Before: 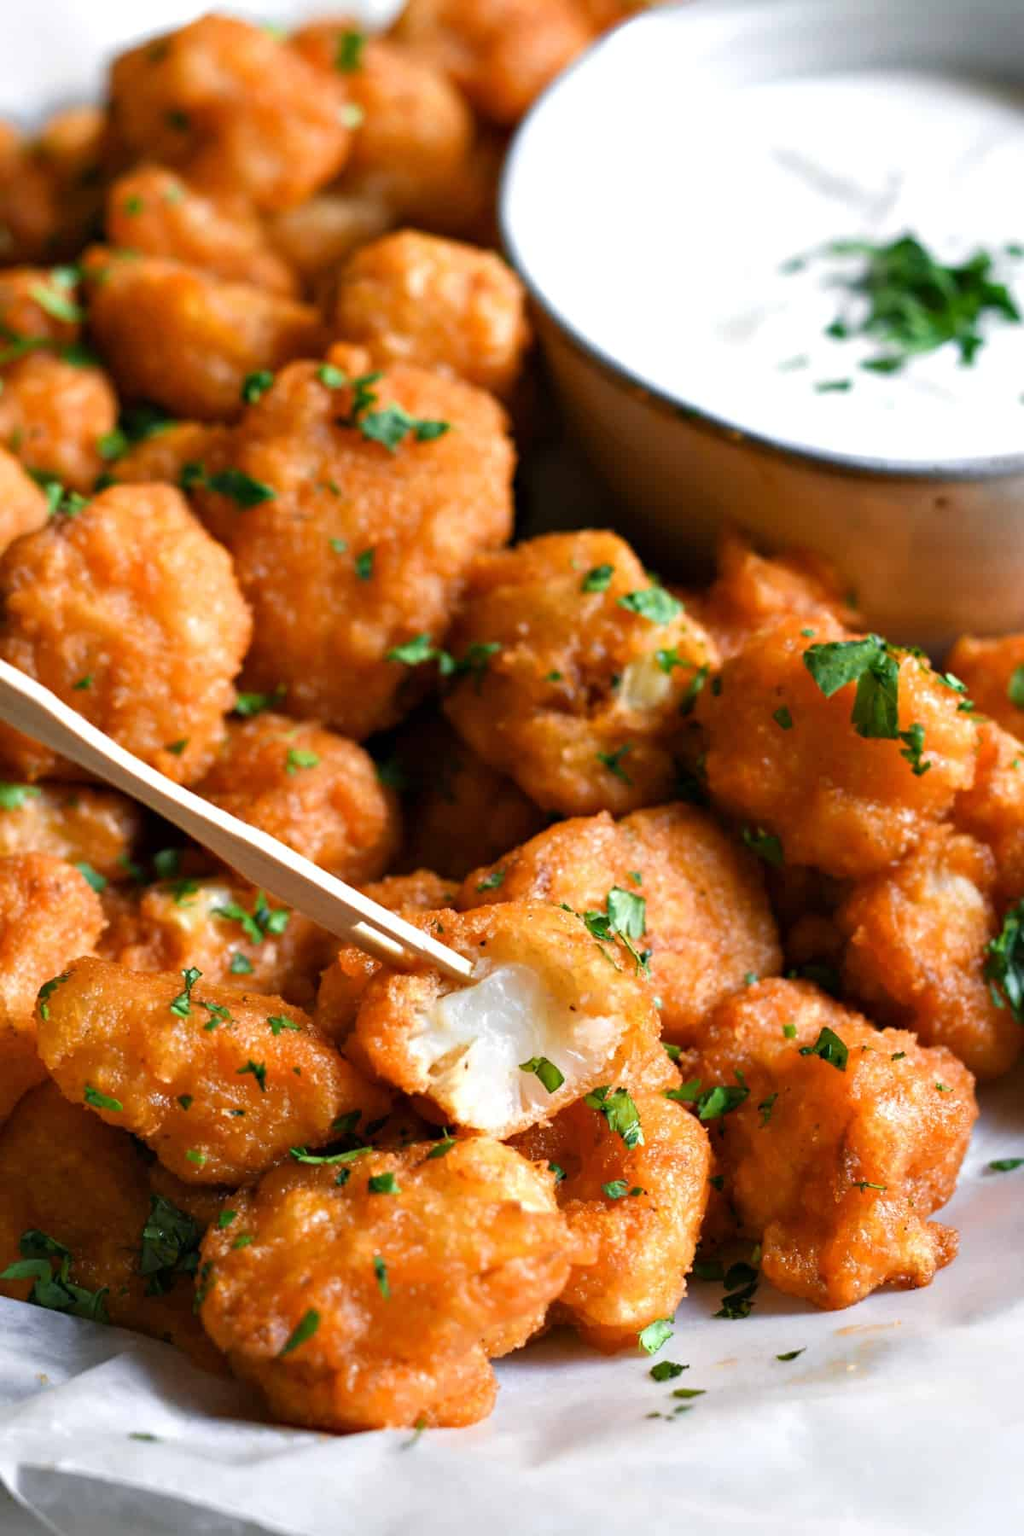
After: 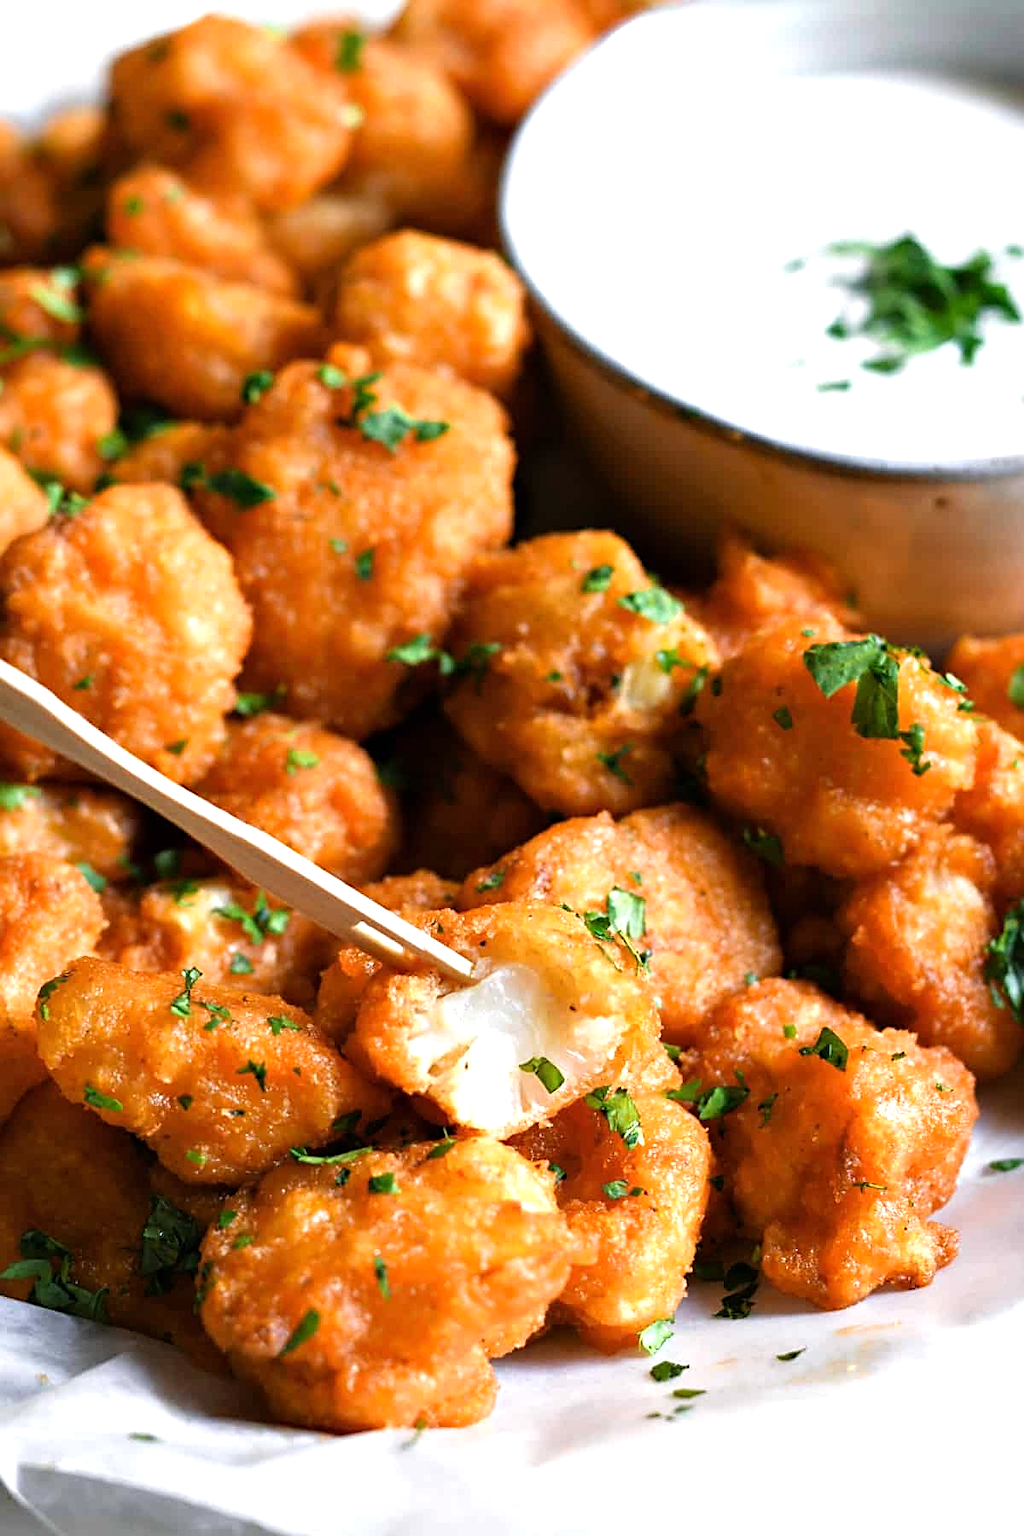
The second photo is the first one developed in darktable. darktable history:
tone equalizer: -8 EV -0.449 EV, -7 EV -0.4 EV, -6 EV -0.354 EV, -5 EV -0.226 EV, -3 EV 0.195 EV, -2 EV 0.342 EV, -1 EV 0.37 EV, +0 EV 0.42 EV, mask exposure compensation -0.487 EV
sharpen: on, module defaults
